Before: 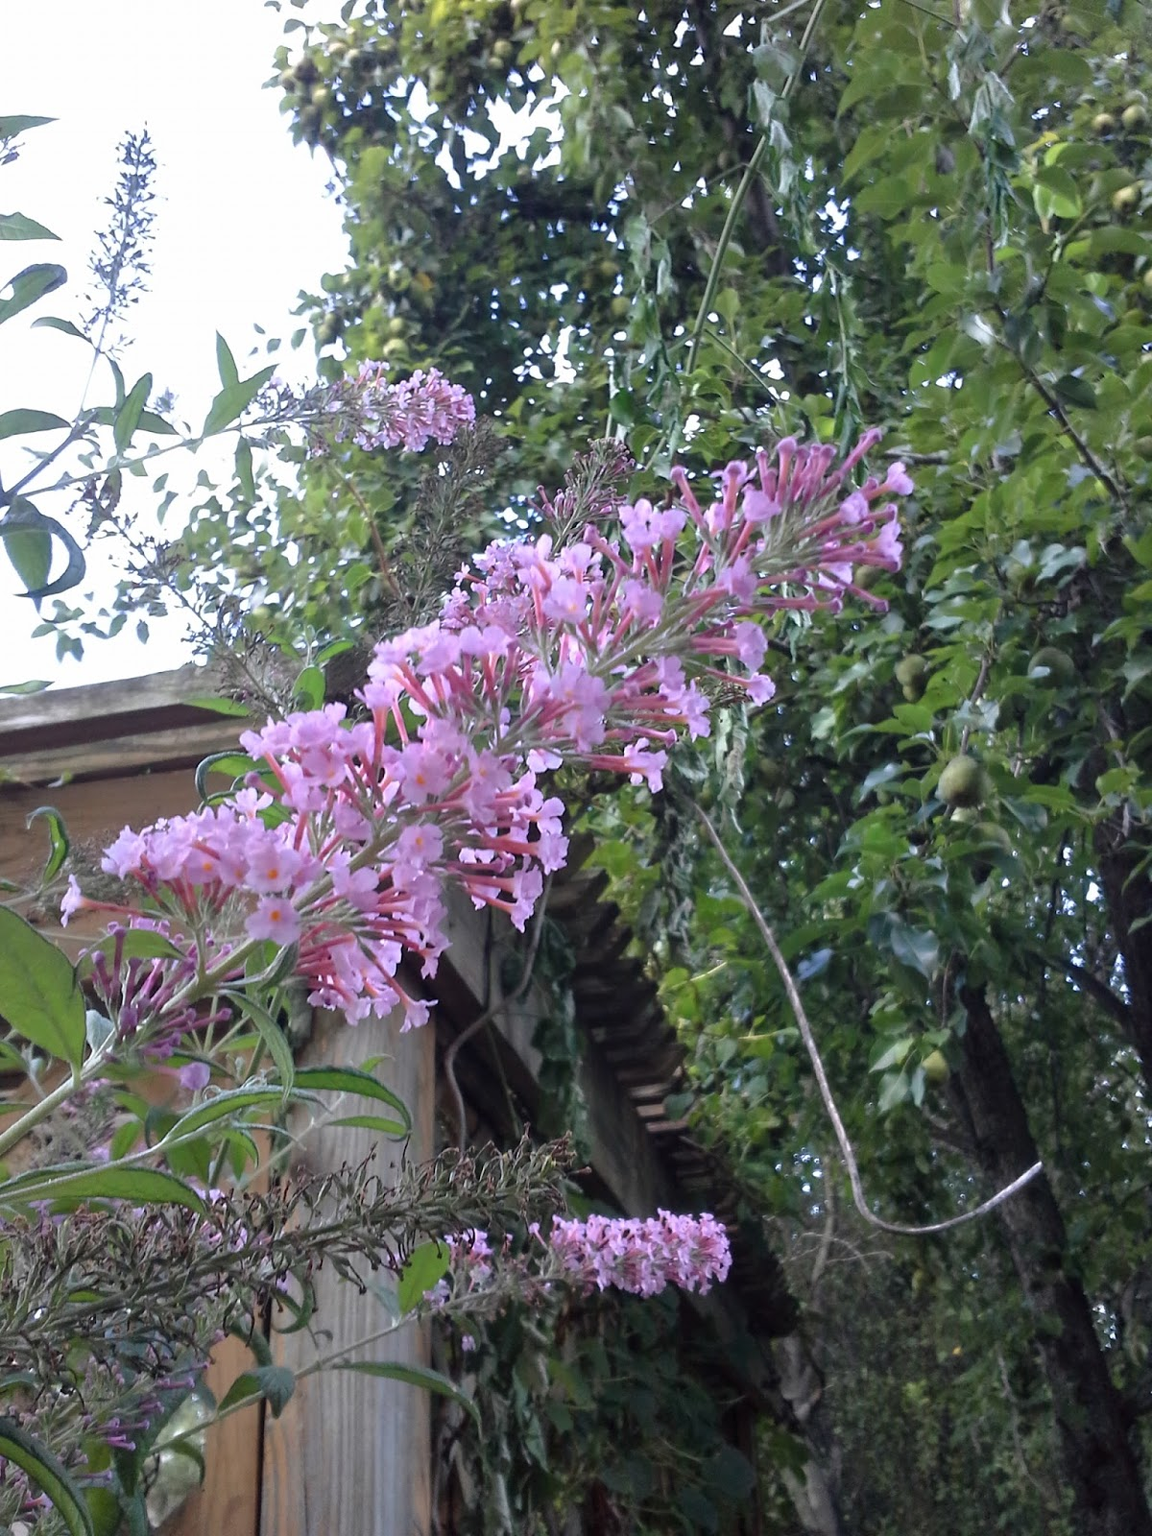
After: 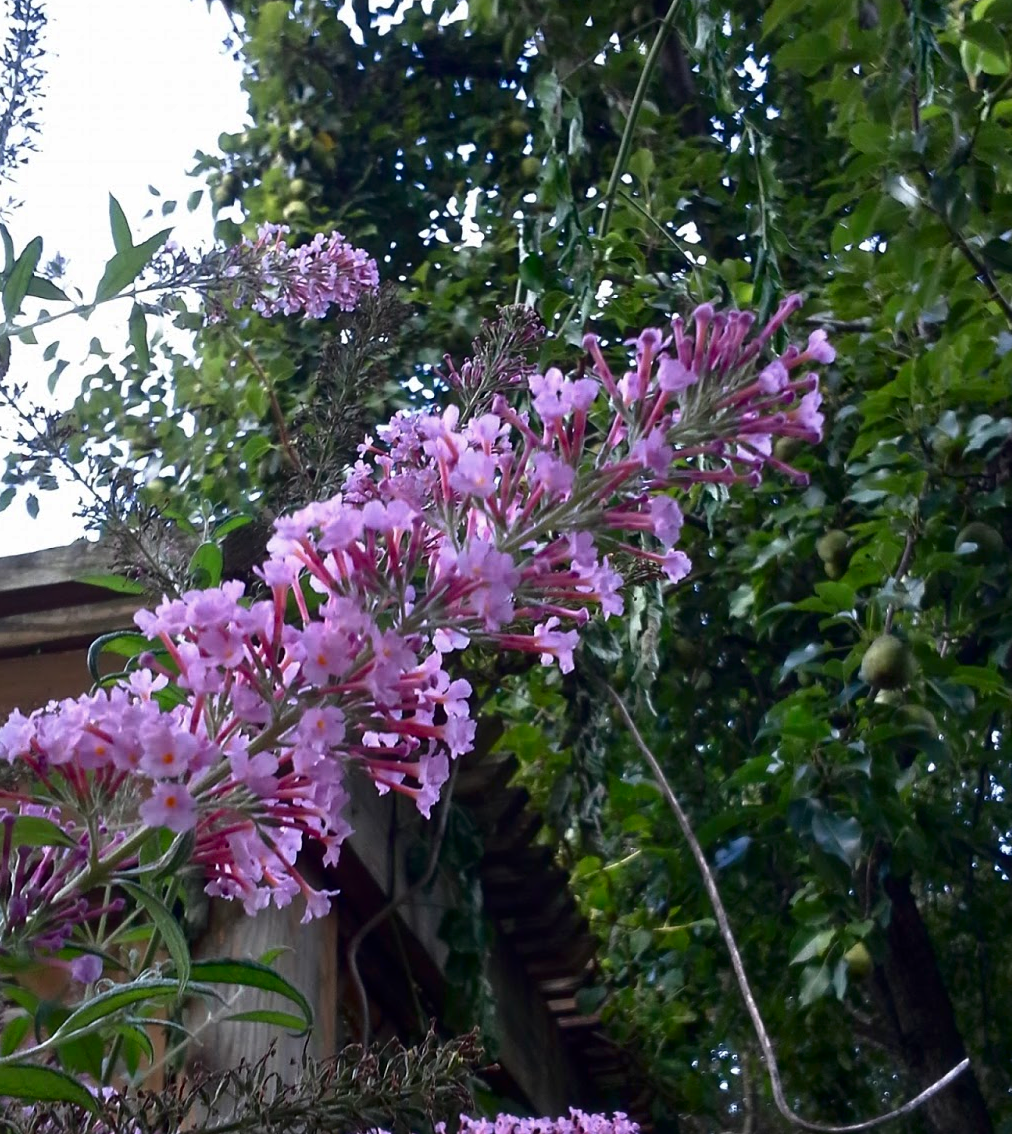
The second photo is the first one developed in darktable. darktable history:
crop and rotate: left 9.687%, top 9.514%, right 5.933%, bottom 19.583%
contrast brightness saturation: contrast 0.097, brightness -0.269, saturation 0.137
